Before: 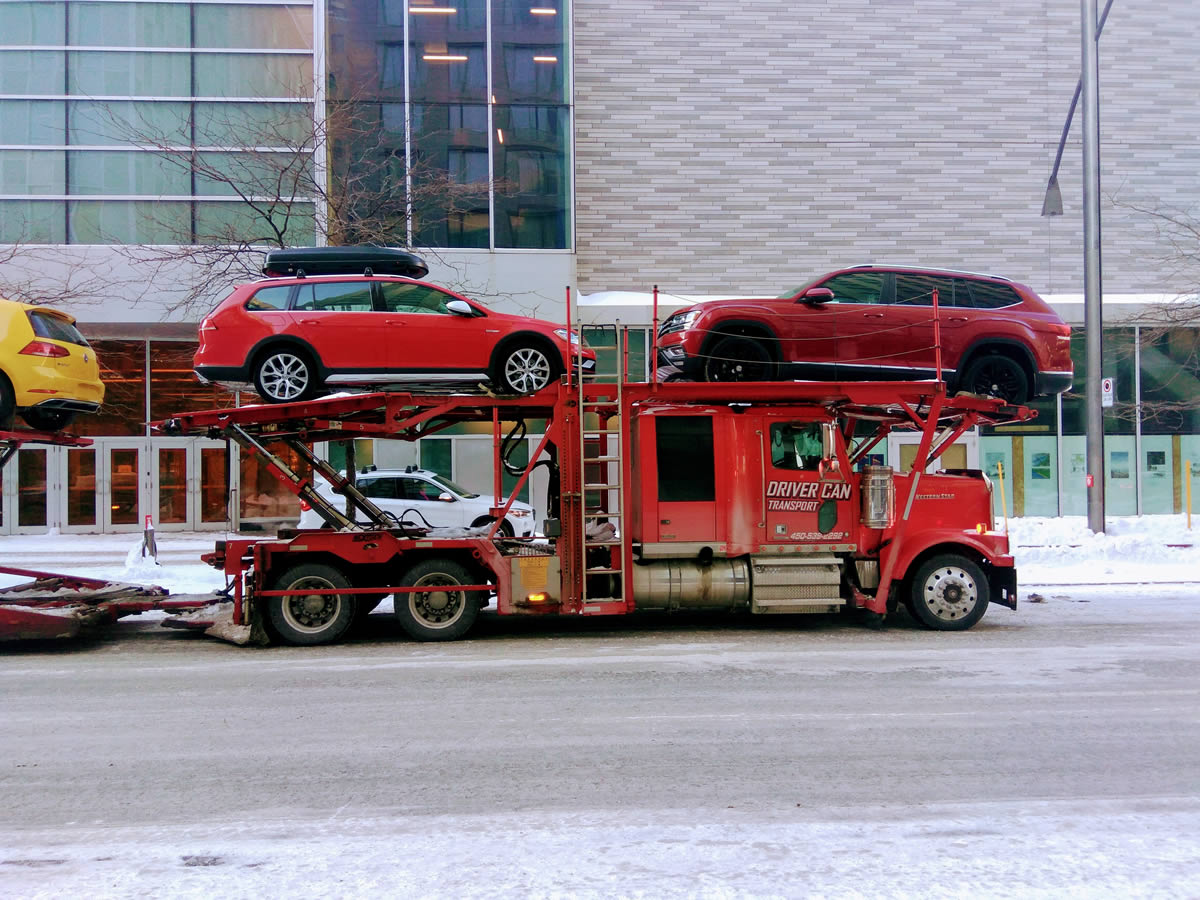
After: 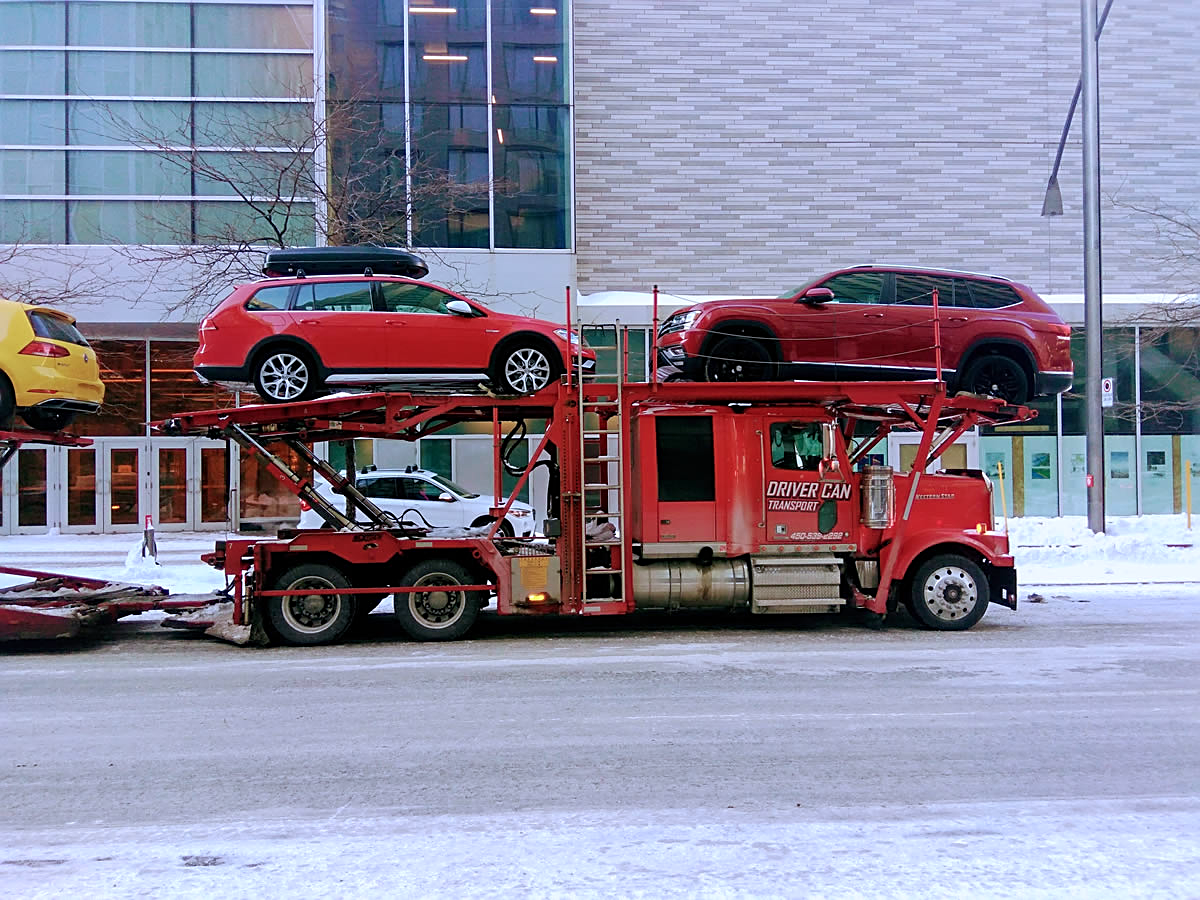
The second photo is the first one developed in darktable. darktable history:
sharpen: on, module defaults
color calibration: illuminant as shot in camera, x 0.366, y 0.378, temperature 4425.7 K, saturation algorithm version 1 (2020)
